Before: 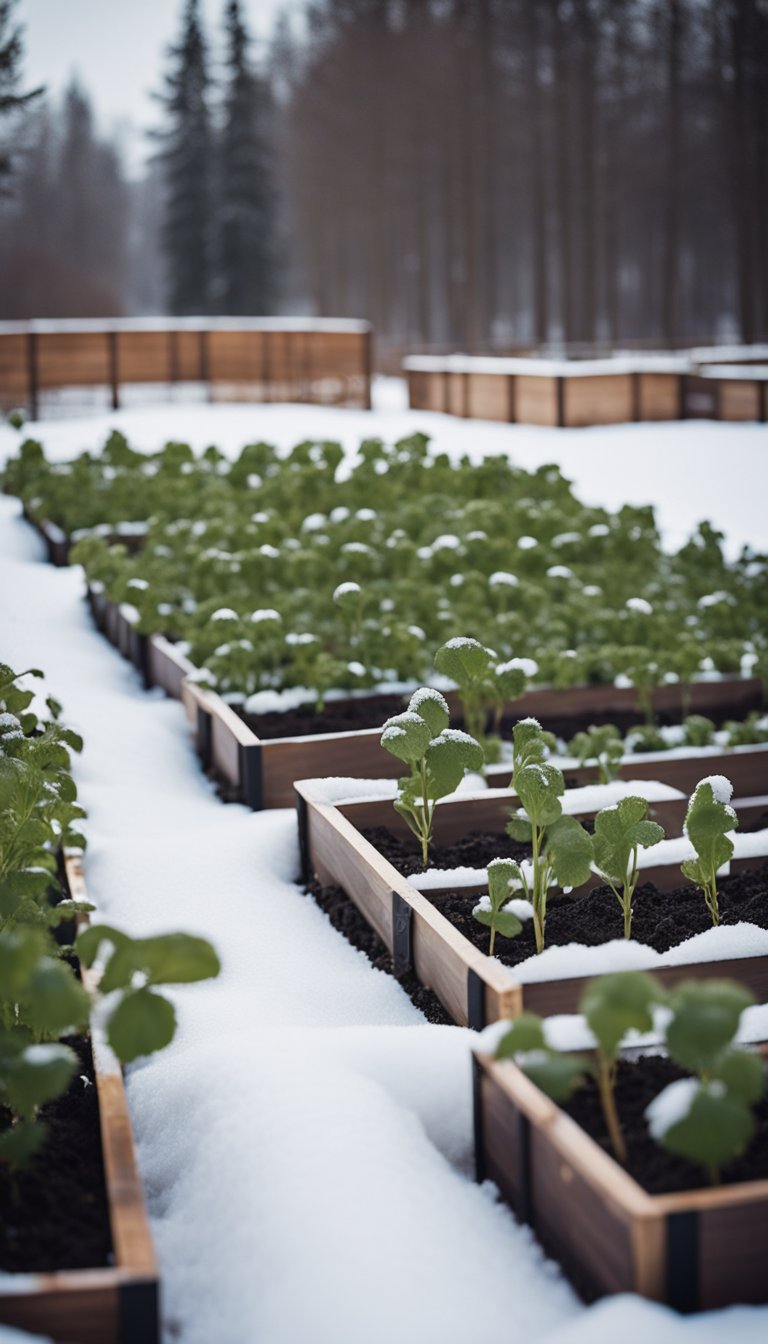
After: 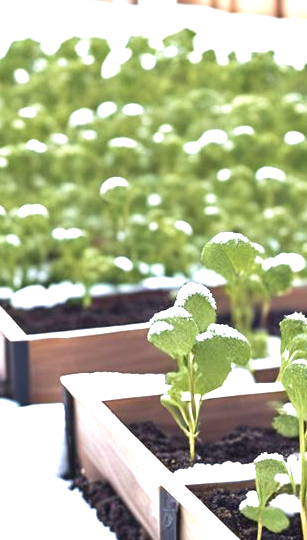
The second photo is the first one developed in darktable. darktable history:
crop: left 30.349%, top 30.204%, right 29.643%, bottom 29.576%
velvia: on, module defaults
exposure: black level correction 0.001, exposure 1.713 EV, compensate exposure bias true, compensate highlight preservation false
